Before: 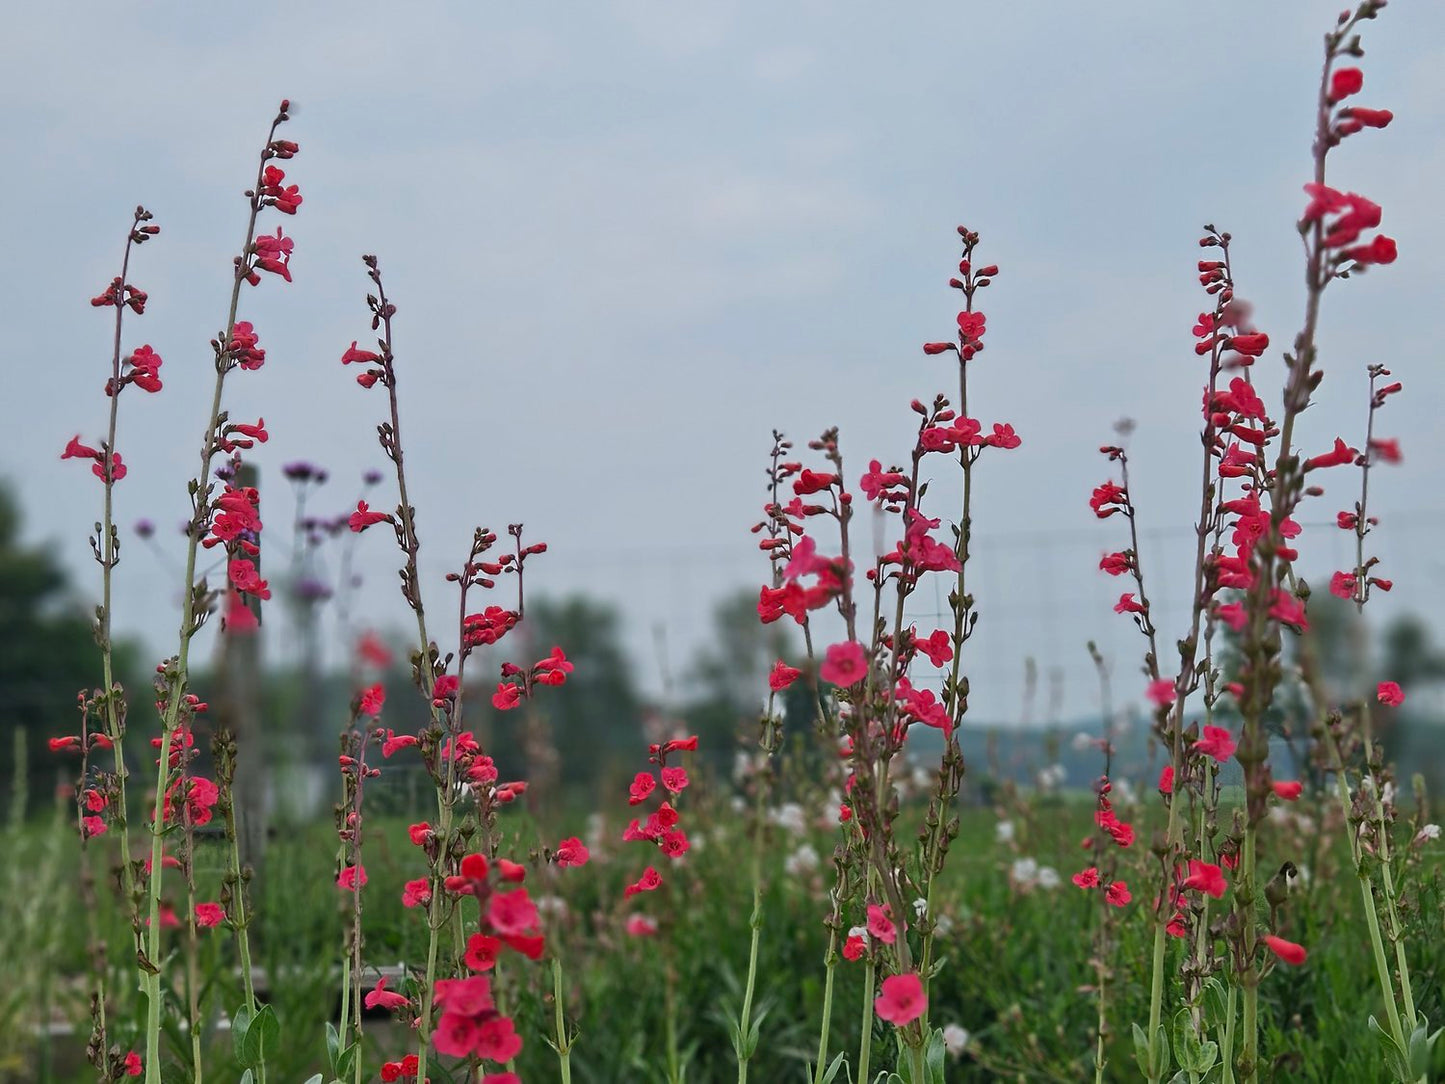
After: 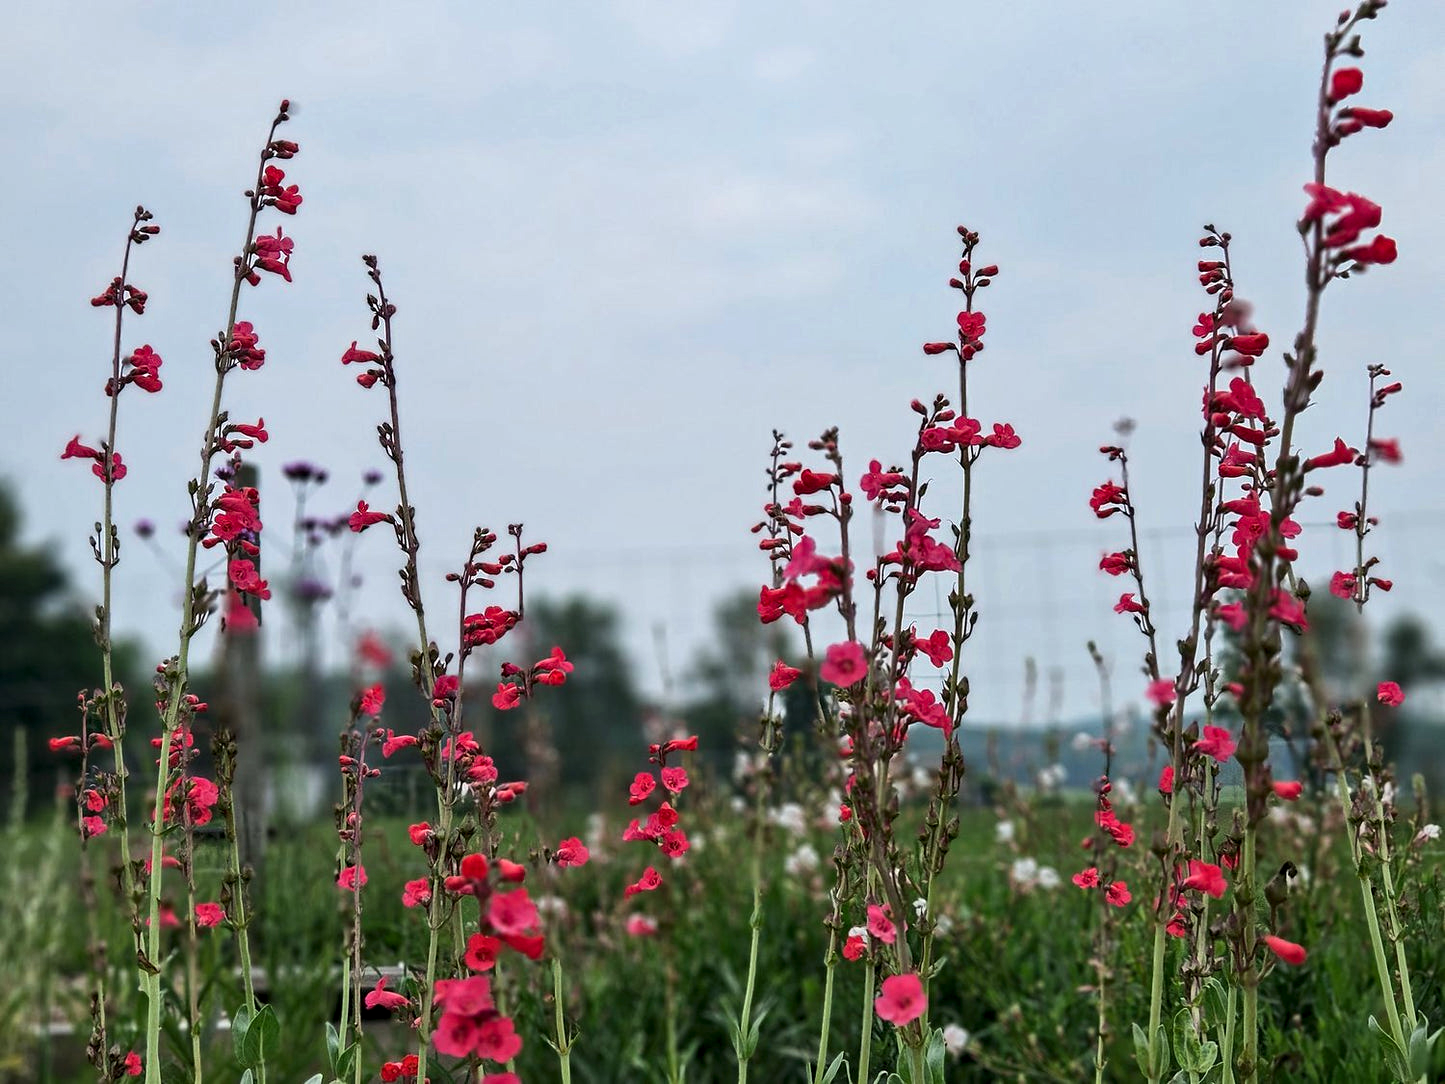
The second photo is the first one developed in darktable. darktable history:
tone equalizer: -8 EV -0.417 EV, -7 EV -0.389 EV, -6 EV -0.333 EV, -5 EV -0.222 EV, -3 EV 0.222 EV, -2 EV 0.333 EV, -1 EV 0.389 EV, +0 EV 0.417 EV, edges refinement/feathering 500, mask exposure compensation -1.57 EV, preserve details no
local contrast: highlights 25%, shadows 75%, midtone range 0.75
